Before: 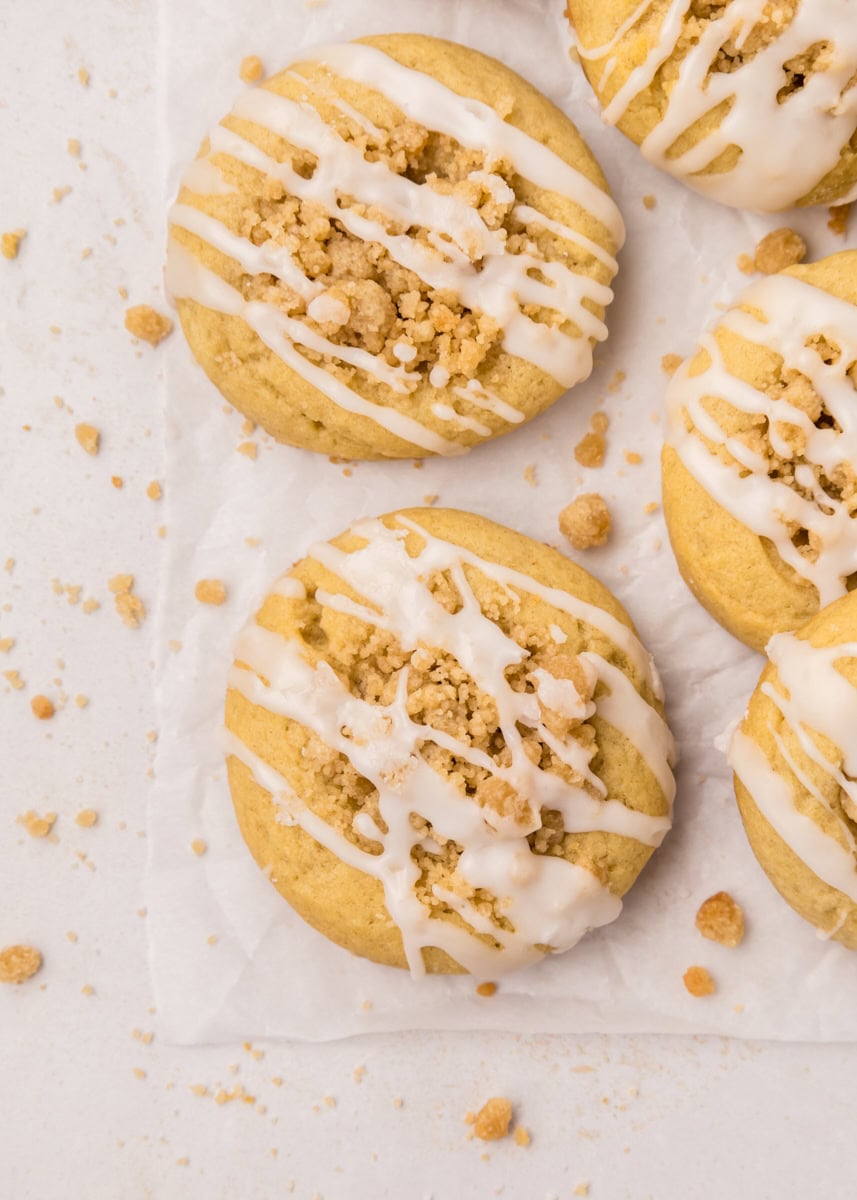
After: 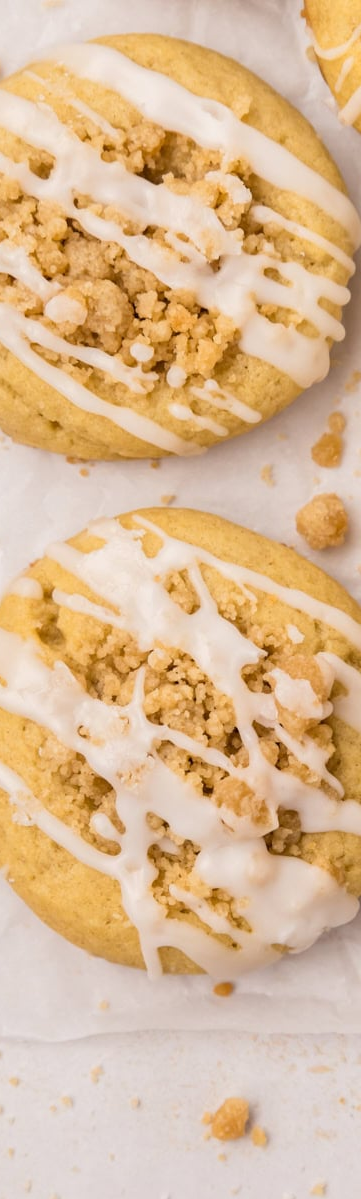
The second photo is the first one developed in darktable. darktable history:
crop: left 30.793%, right 27.068%
